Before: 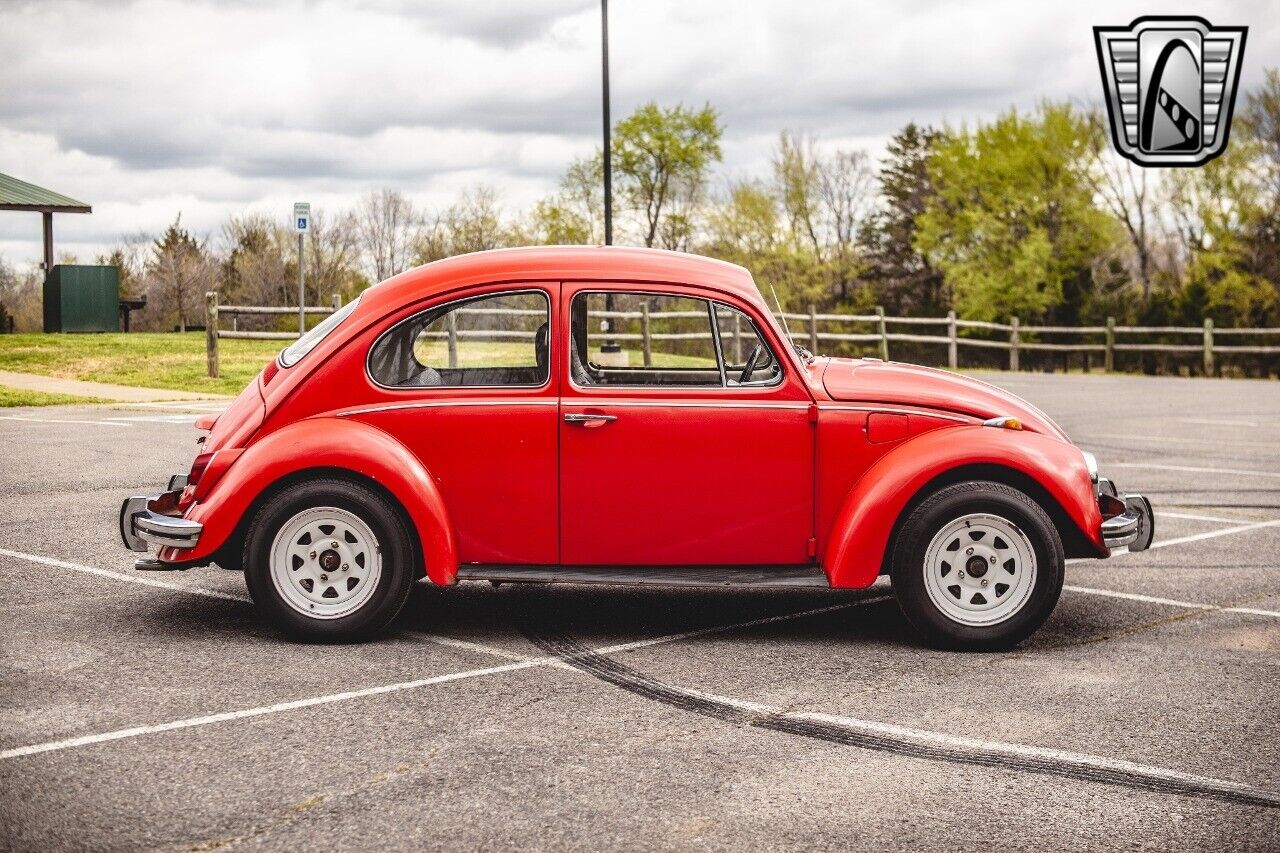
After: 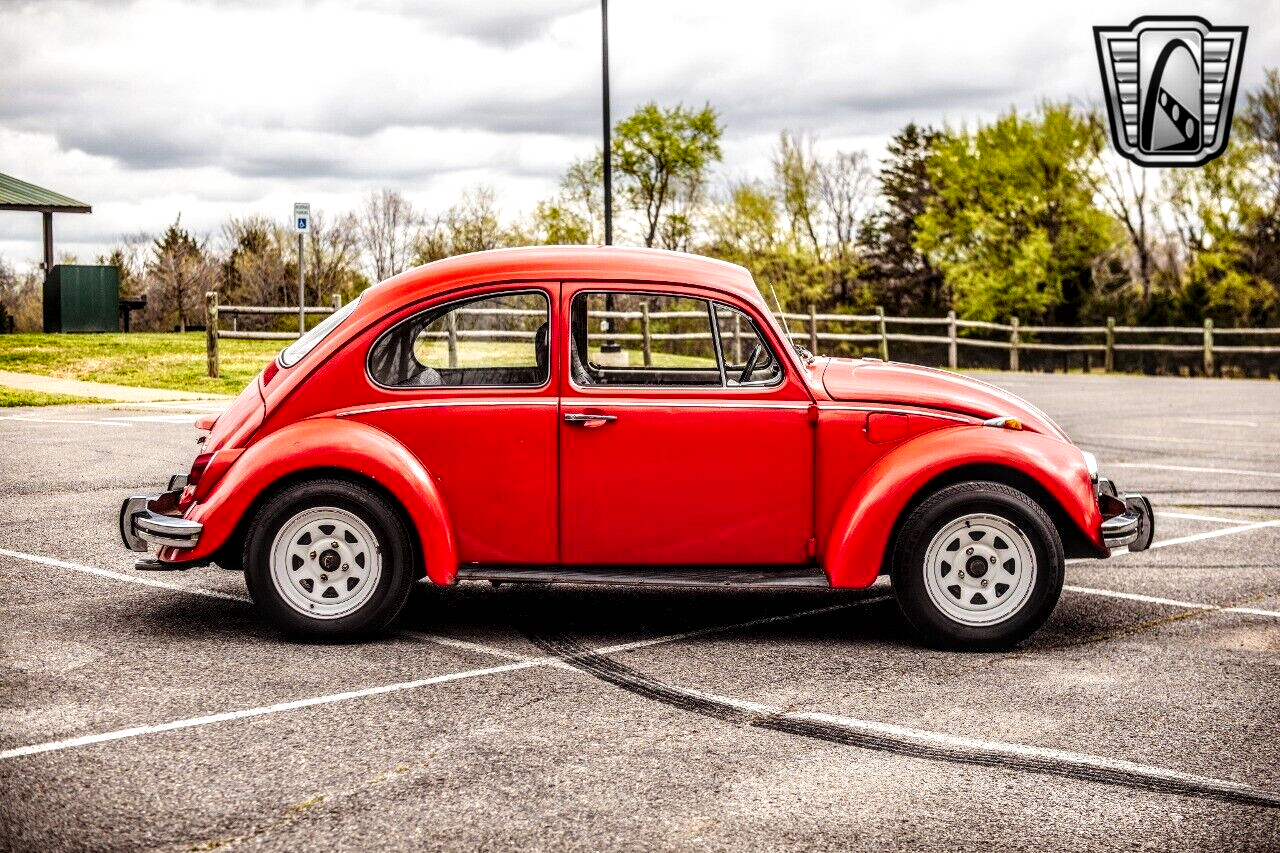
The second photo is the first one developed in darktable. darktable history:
tone curve: curves: ch0 [(0, 0) (0.003, 0.009) (0.011, 0.013) (0.025, 0.019) (0.044, 0.029) (0.069, 0.04) (0.1, 0.053) (0.136, 0.08) (0.177, 0.114) (0.224, 0.151) (0.277, 0.207) (0.335, 0.267) (0.399, 0.35) (0.468, 0.442) (0.543, 0.545) (0.623, 0.656) (0.709, 0.752) (0.801, 0.843) (0.898, 0.932) (1, 1)], preserve colors none
local contrast: detail 150%
